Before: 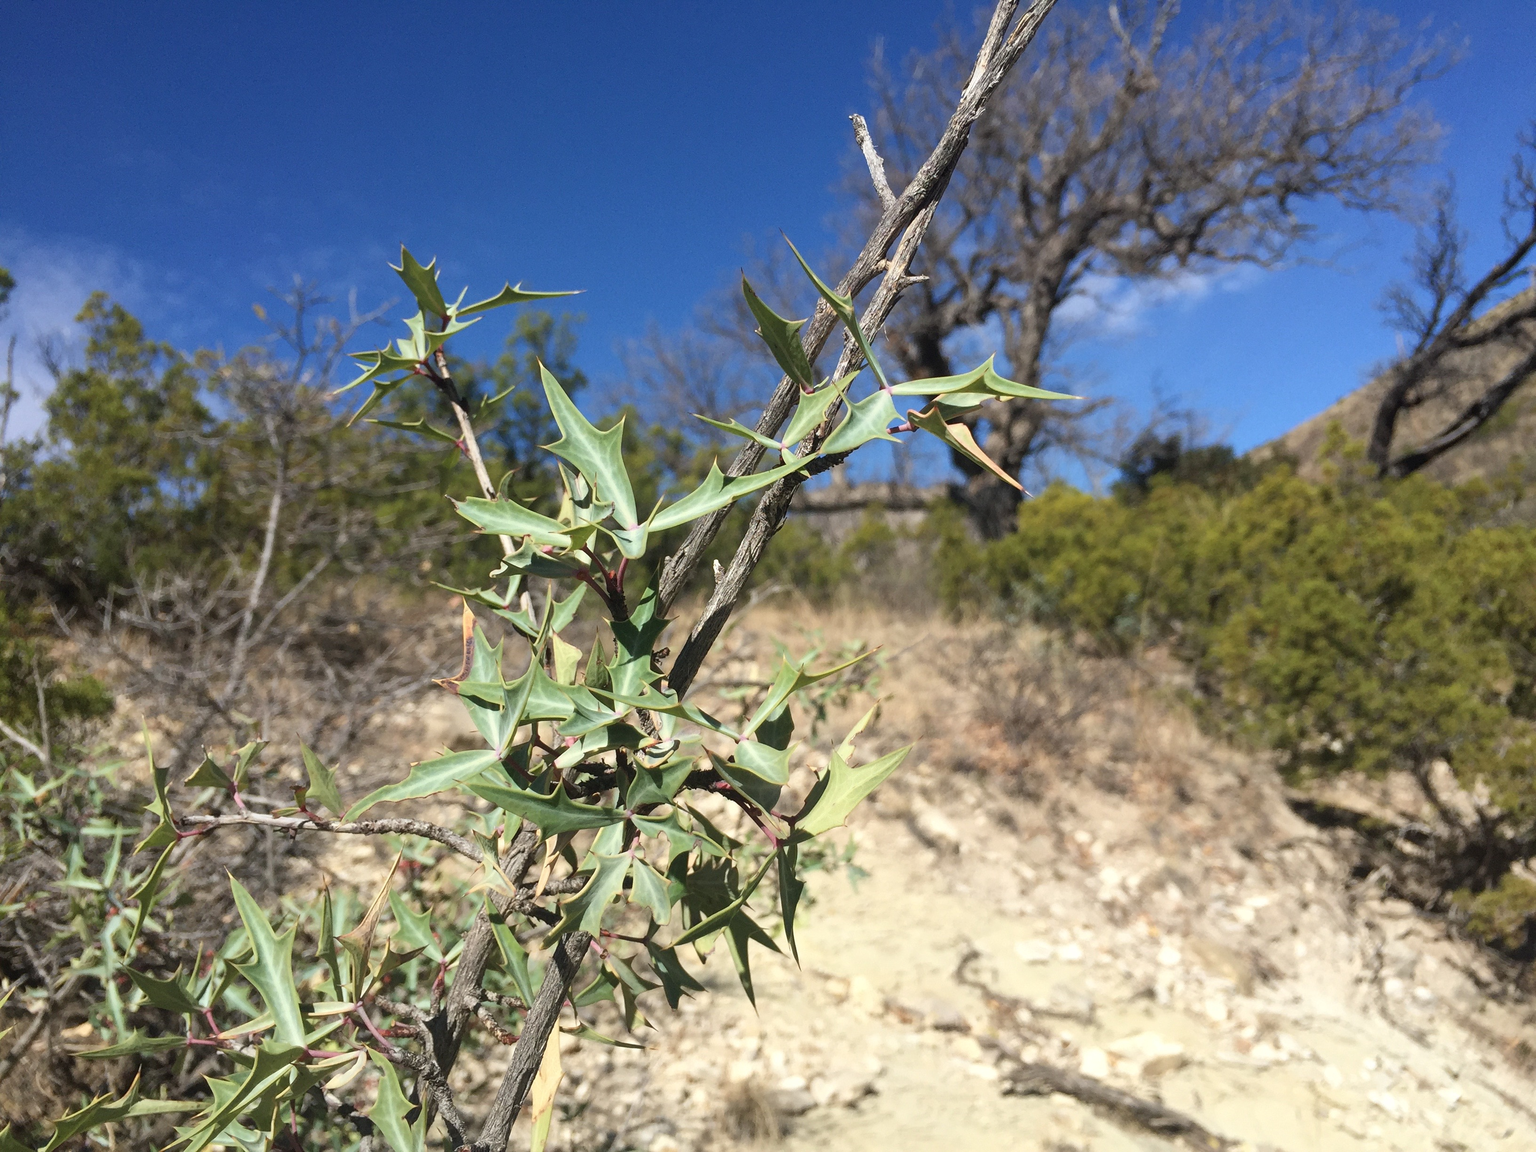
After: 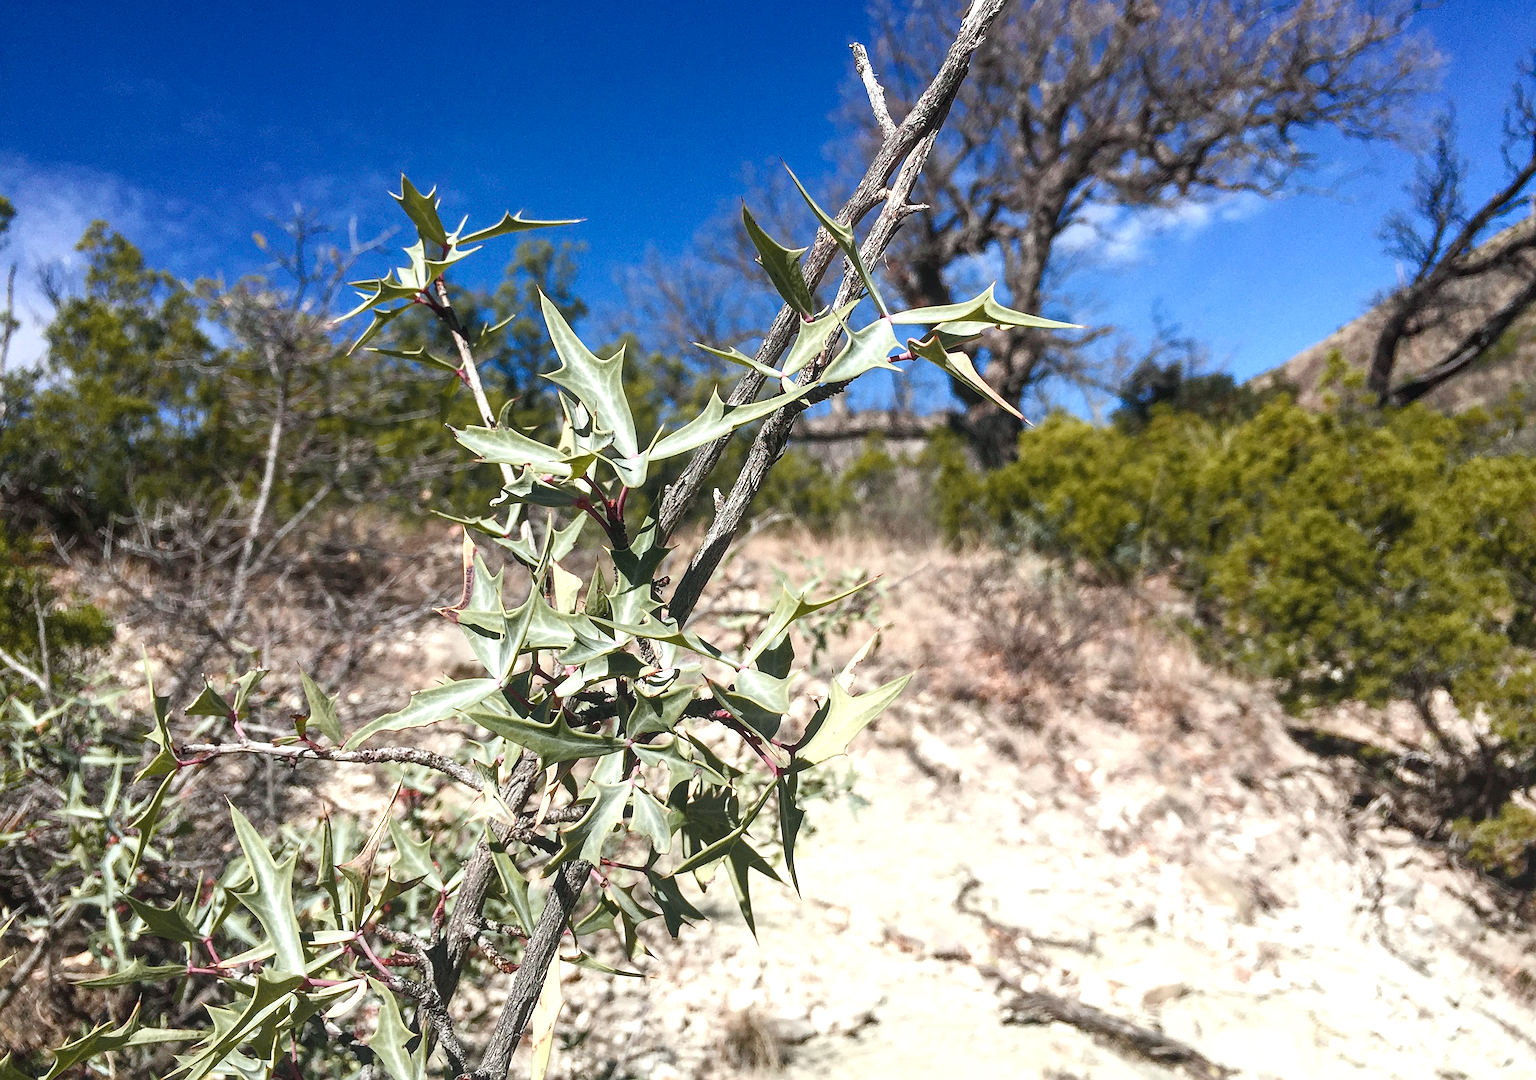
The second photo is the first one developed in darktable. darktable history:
sharpen: on, module defaults
local contrast: on, module defaults
rotate and perspective: automatic cropping original format, crop left 0, crop top 0
color balance rgb: perceptual saturation grading › highlights -29.58%, perceptual saturation grading › mid-tones 29.47%, perceptual saturation grading › shadows 59.73%, perceptual brilliance grading › global brilliance -17.79%, perceptual brilliance grading › highlights 28.73%, global vibrance 15.44%
crop and rotate: top 6.25%
tone curve: curves: ch0 [(0, 0.046) (0.04, 0.074) (0.831, 0.861) (1, 1)]; ch1 [(0, 0) (0.146, 0.159) (0.338, 0.365) (0.417, 0.455) (0.489, 0.486) (0.504, 0.502) (0.529, 0.537) (0.563, 0.567) (1, 1)]; ch2 [(0, 0) (0.307, 0.298) (0.388, 0.375) (0.443, 0.456) (0.485, 0.492) (0.544, 0.525) (1, 1)], color space Lab, independent channels, preserve colors none
